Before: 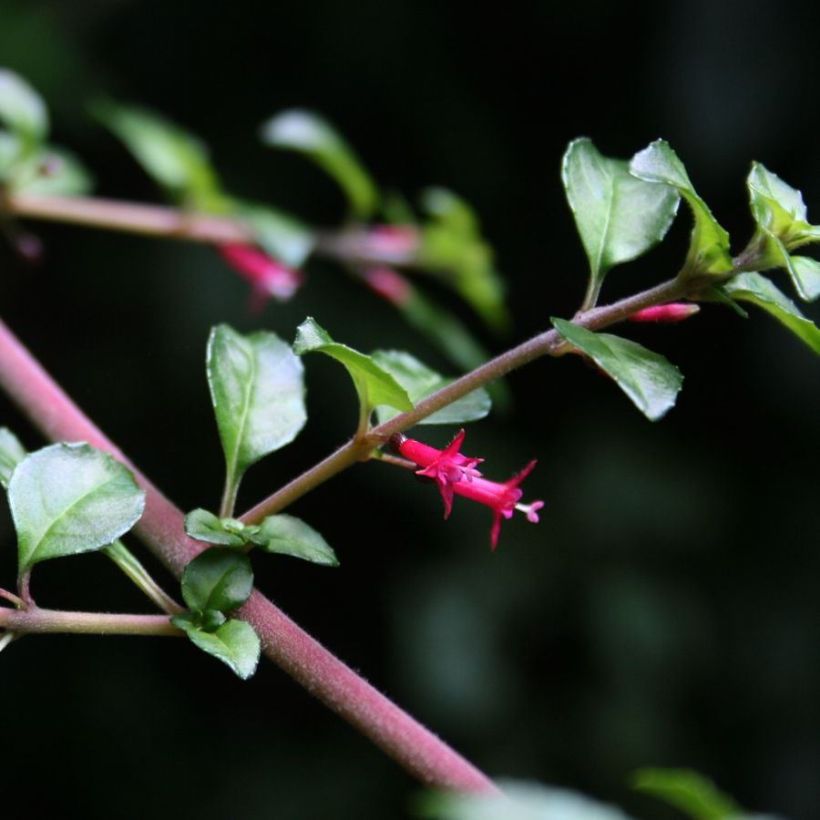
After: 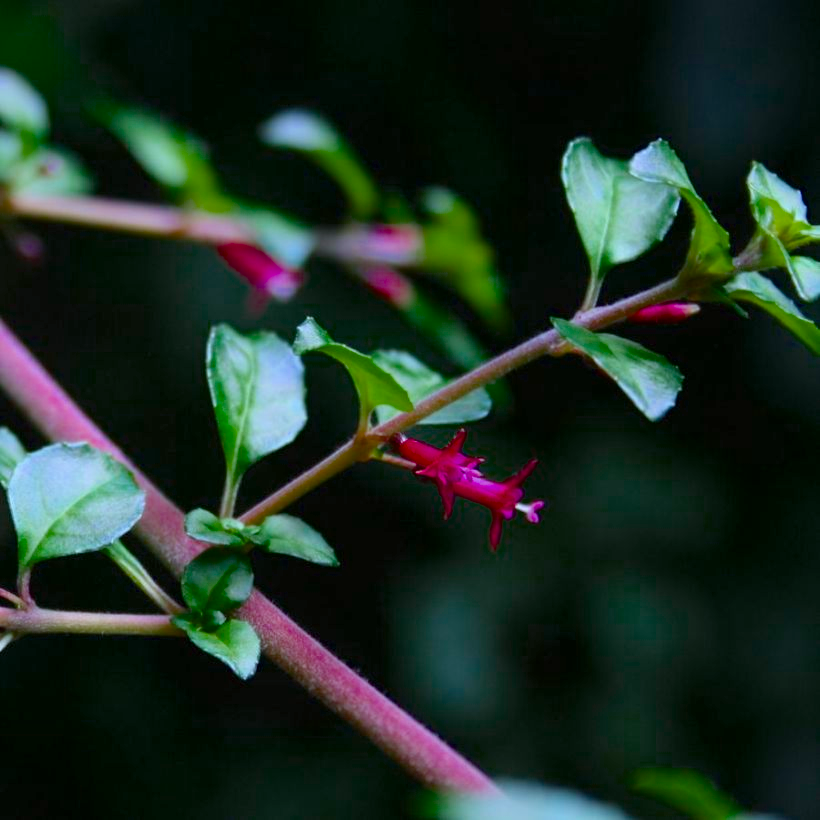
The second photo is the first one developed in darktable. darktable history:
color balance rgb: perceptual saturation grading › global saturation 36.147%, global vibrance -8.728%, contrast -13.172%, saturation formula JzAzBz (2021)
color calibration: illuminant custom, x 0.368, y 0.373, temperature 4345.9 K
